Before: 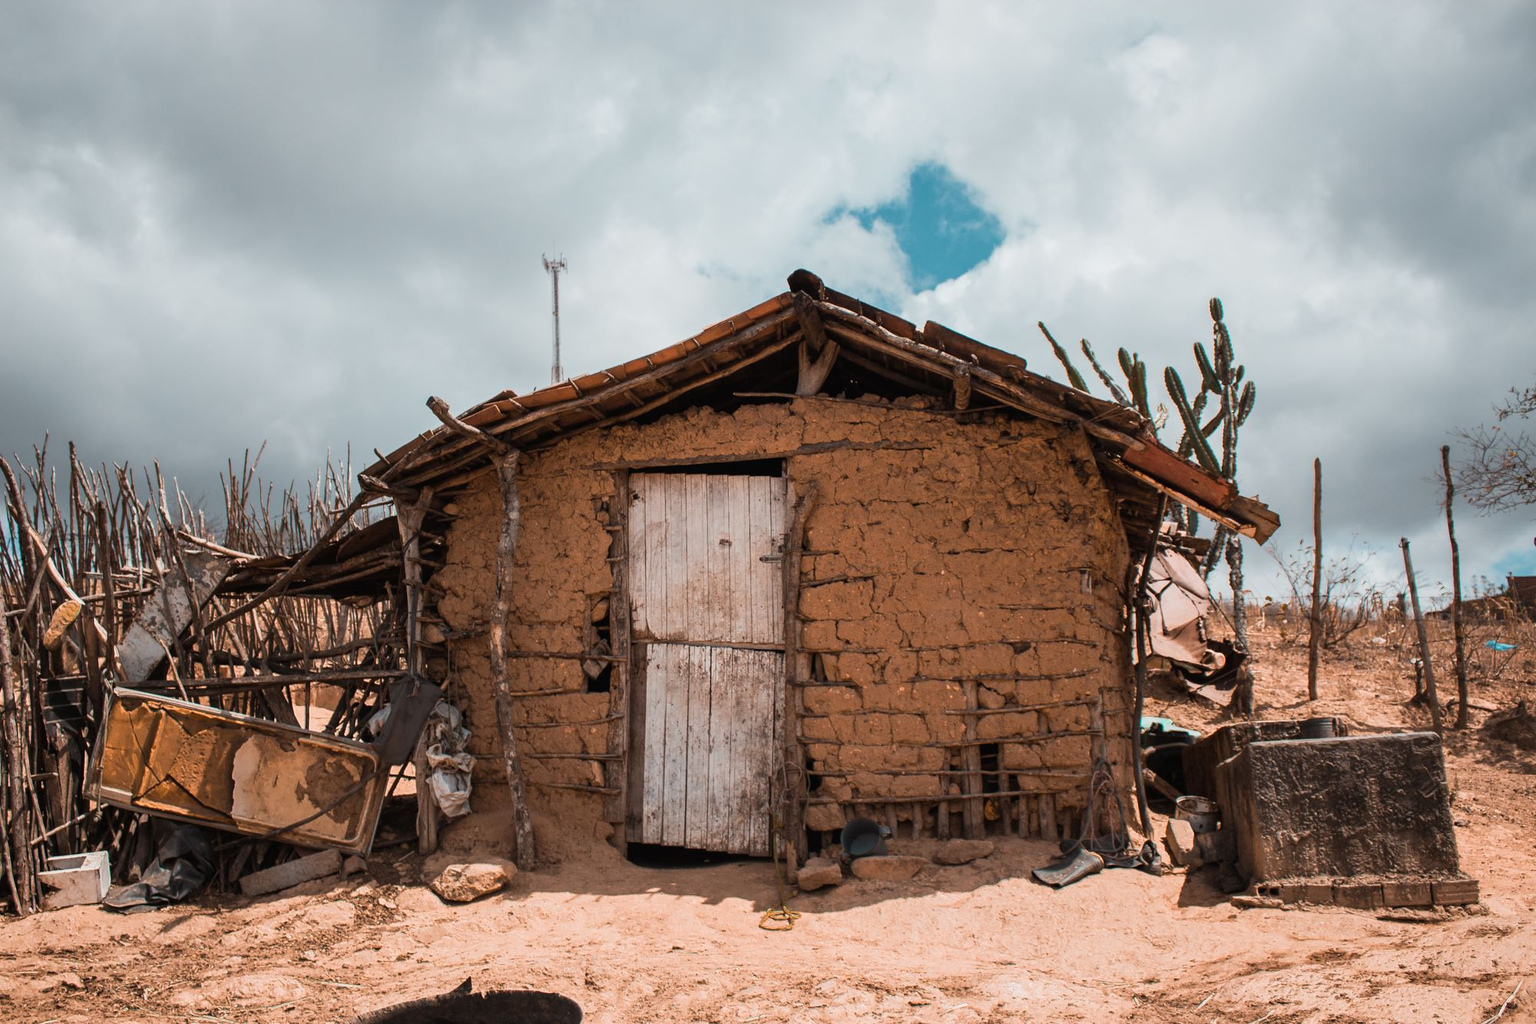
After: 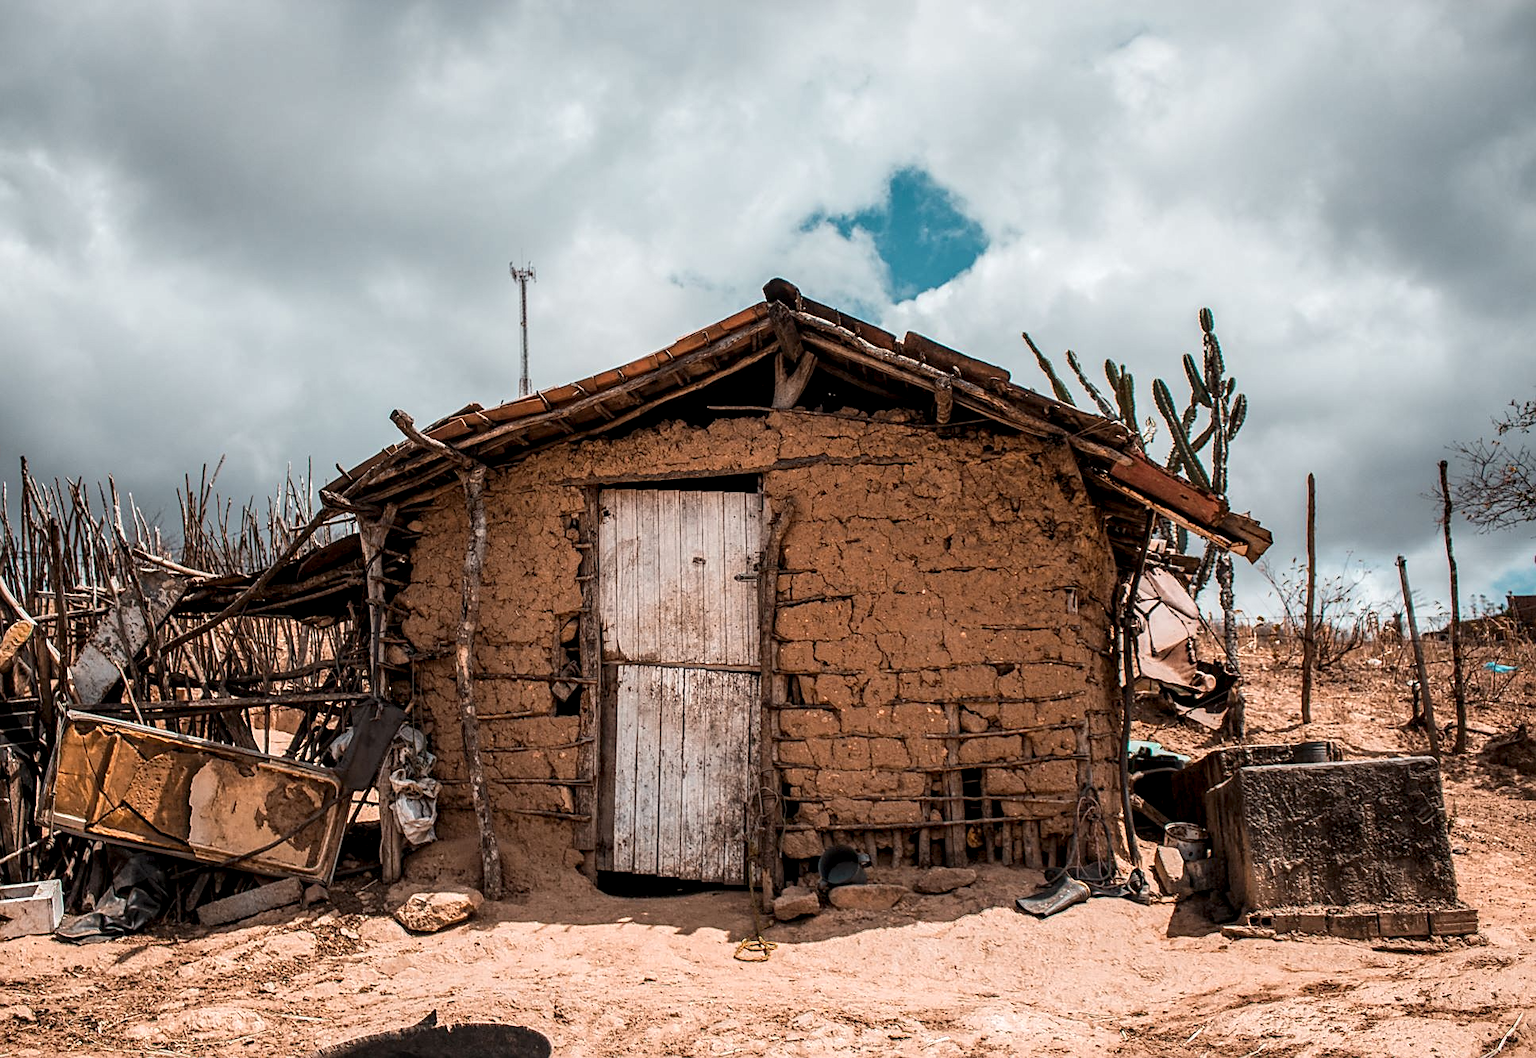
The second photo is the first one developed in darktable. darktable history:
local contrast: detail 150%
crop and rotate: left 3.238%
sharpen: on, module defaults
